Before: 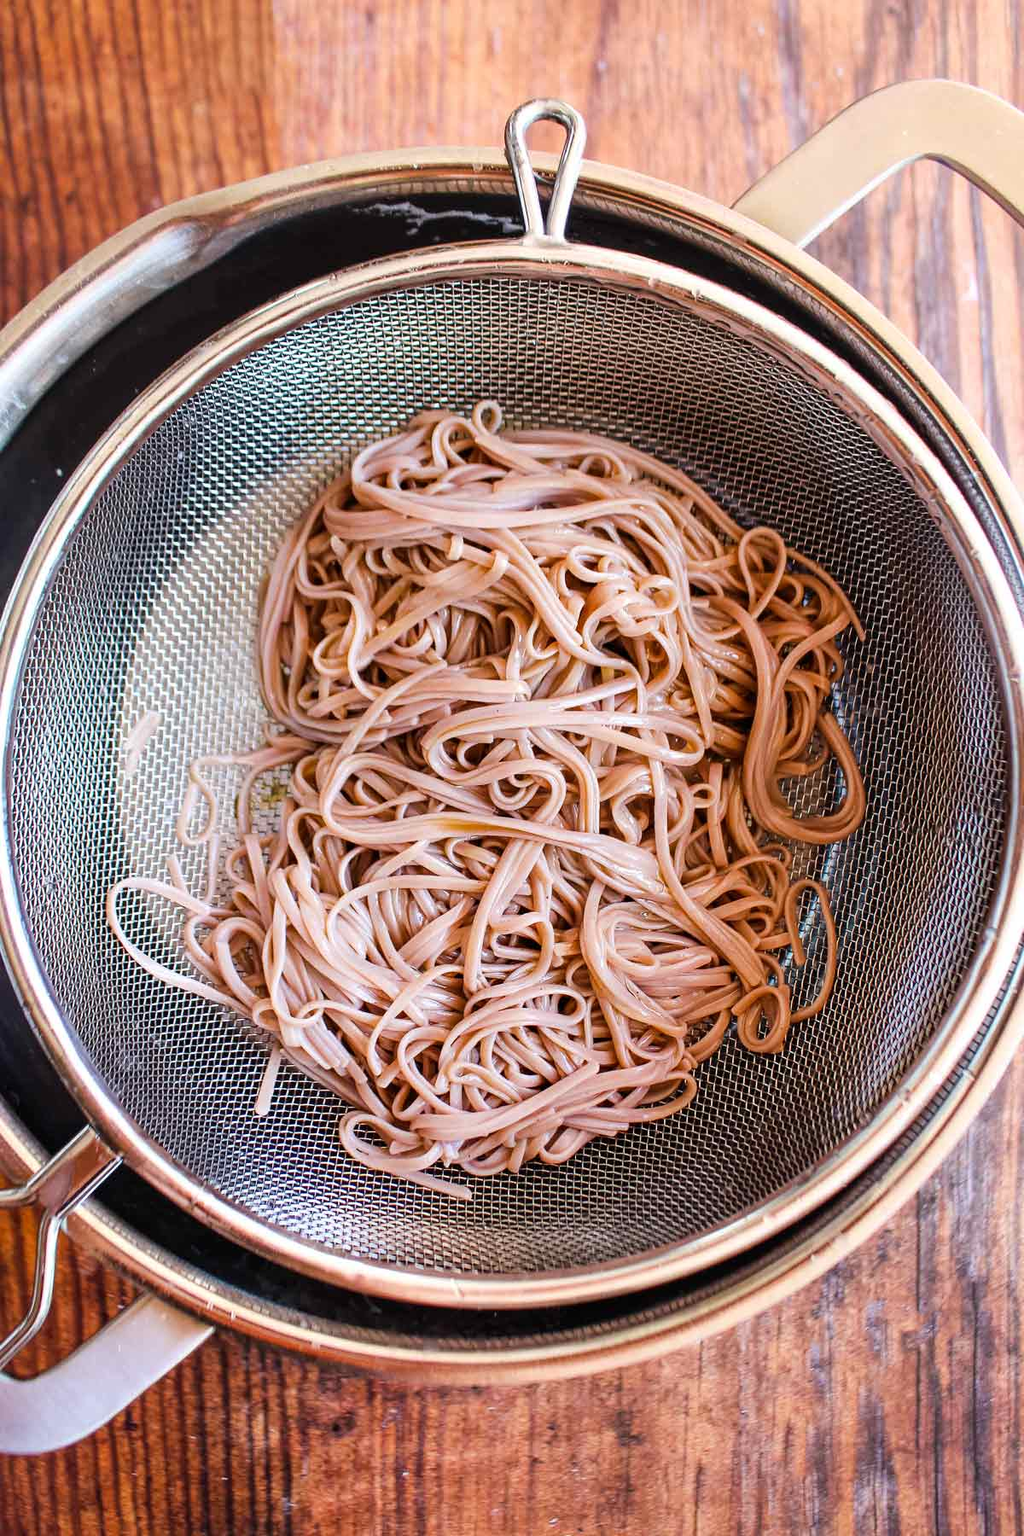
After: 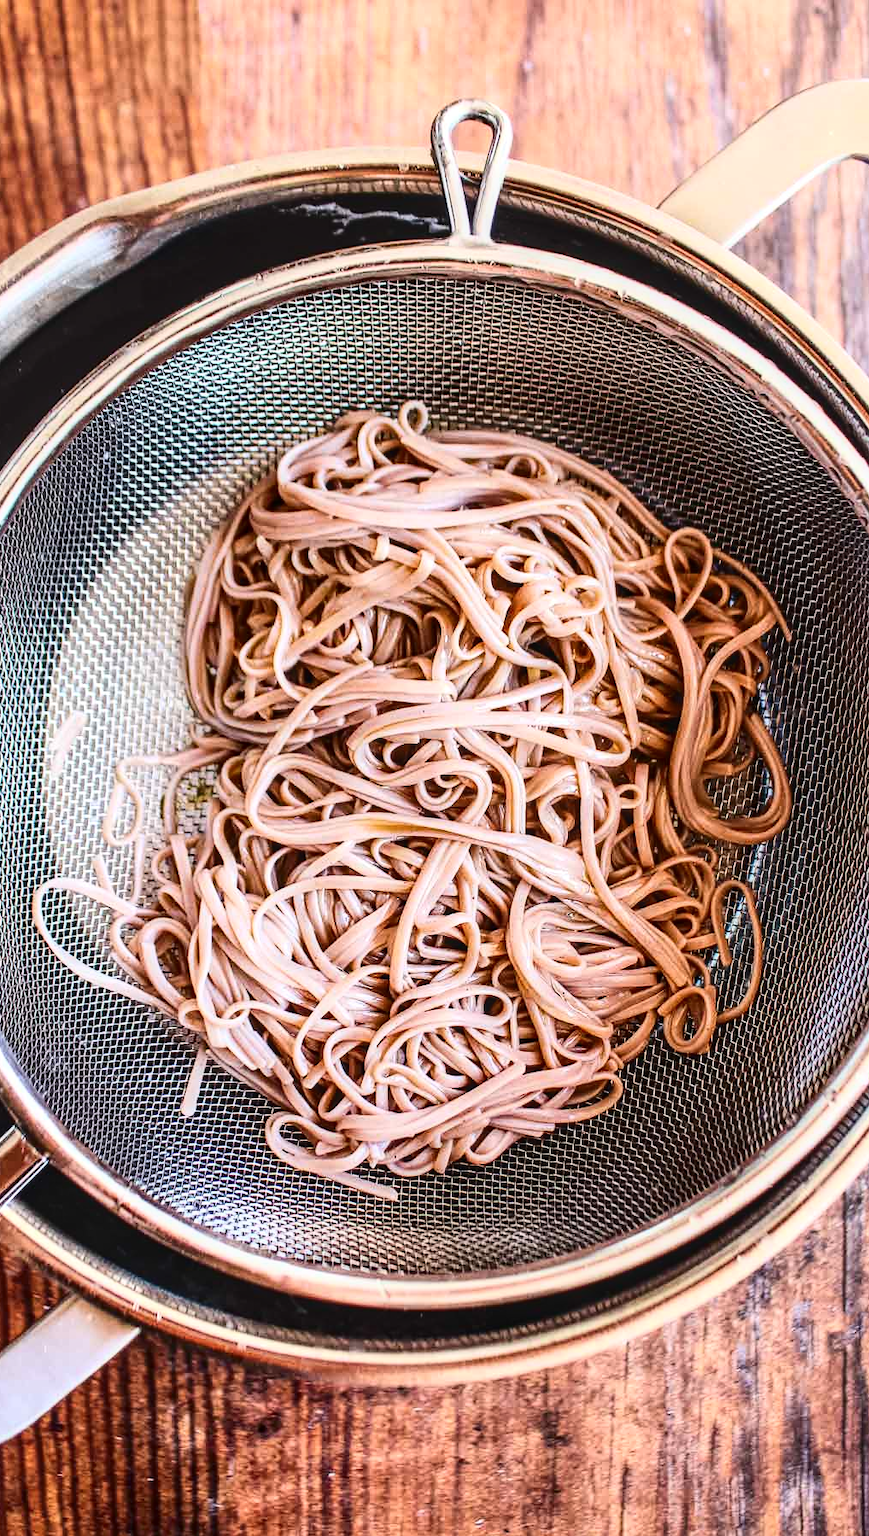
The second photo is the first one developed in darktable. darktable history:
exposure: black level correction -0.004, exposure 0.051 EV, compensate highlight preservation false
local contrast: on, module defaults
crop: left 7.33%, right 7.807%
contrast brightness saturation: contrast 0.295
